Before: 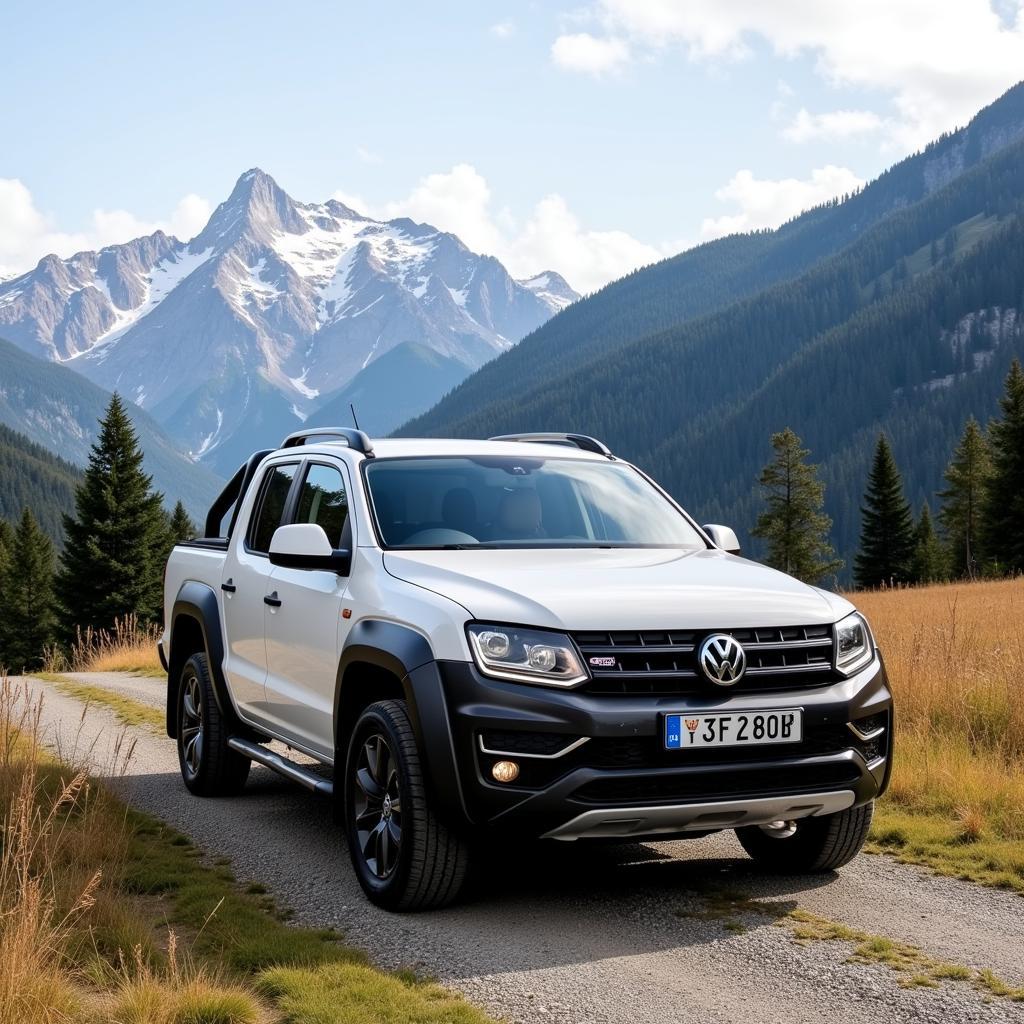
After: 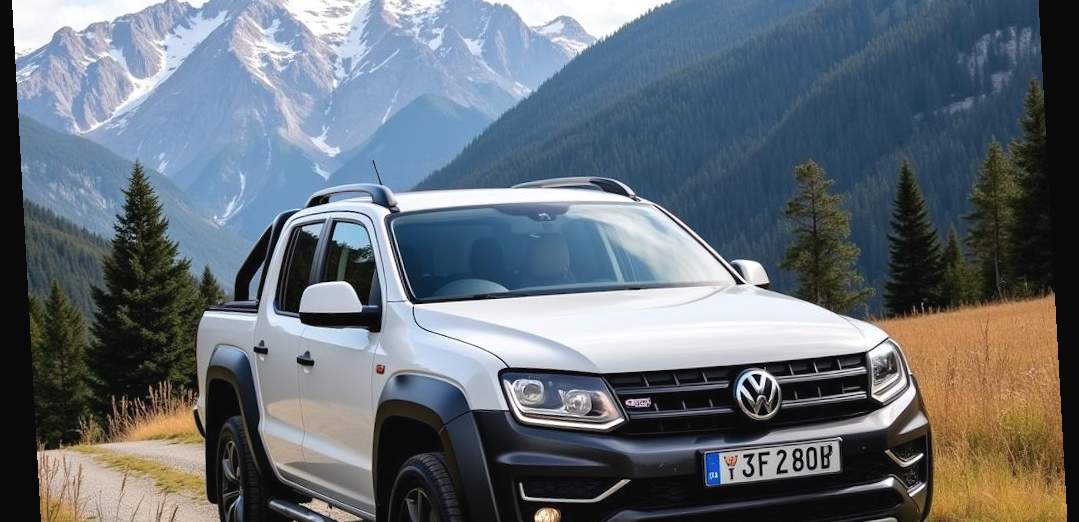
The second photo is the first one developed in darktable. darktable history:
white balance: emerald 1
exposure: black level correction -0.003, exposure 0.04 EV, compensate highlight preservation false
crop and rotate: top 26.056%, bottom 25.543%
rotate and perspective: rotation -3.18°, automatic cropping off
